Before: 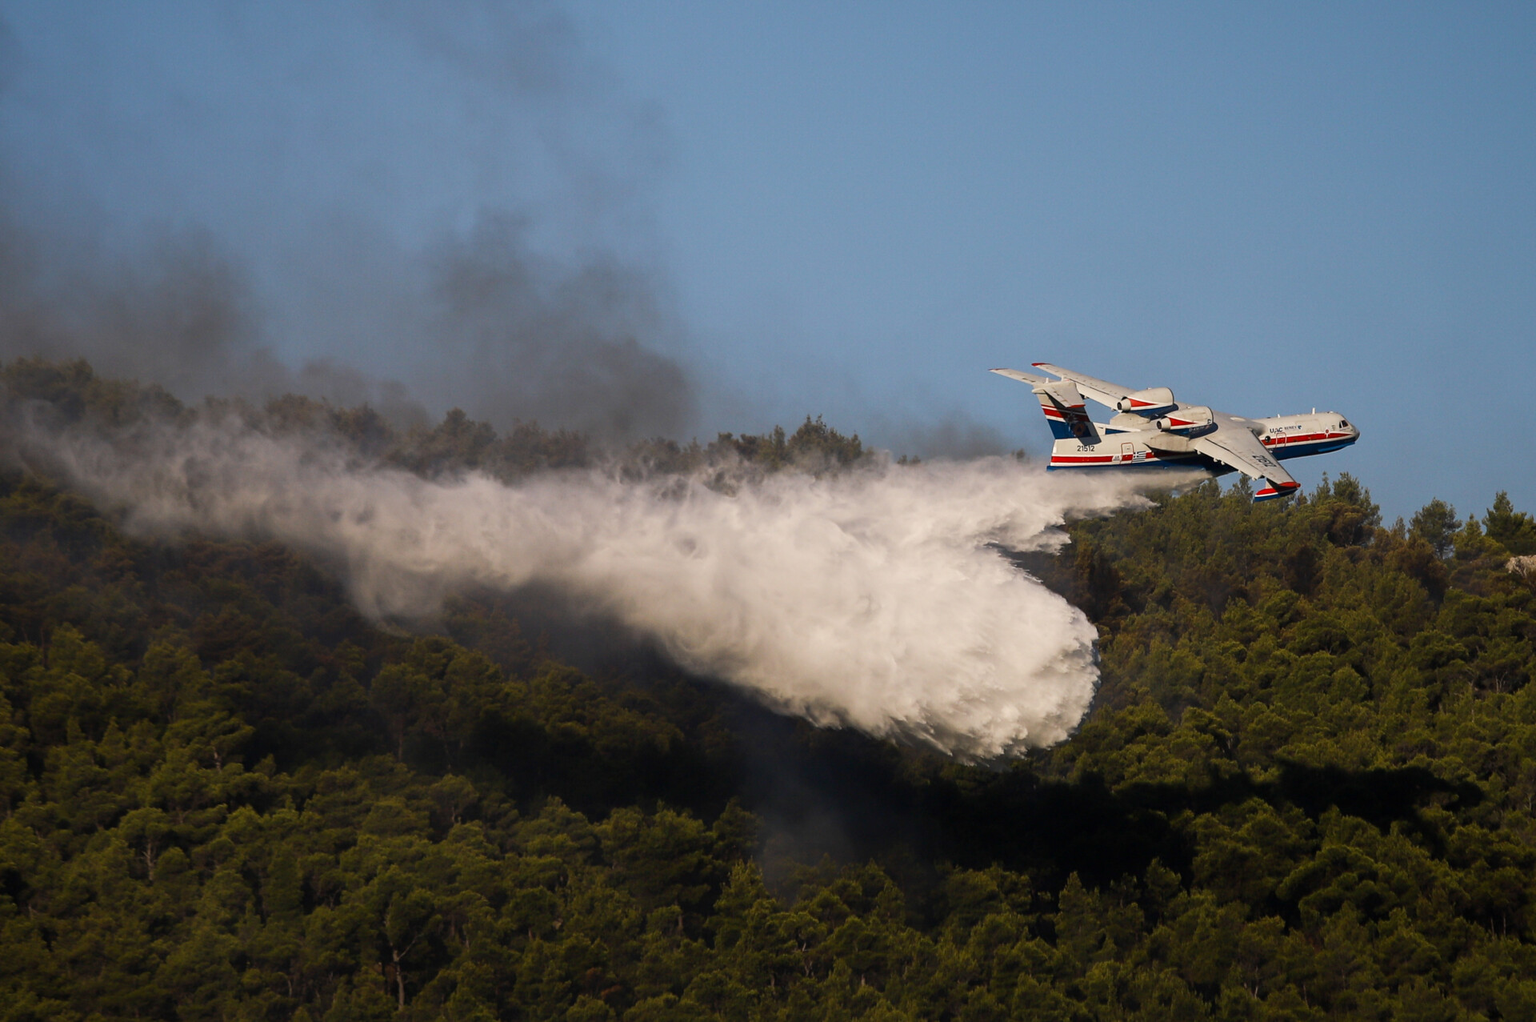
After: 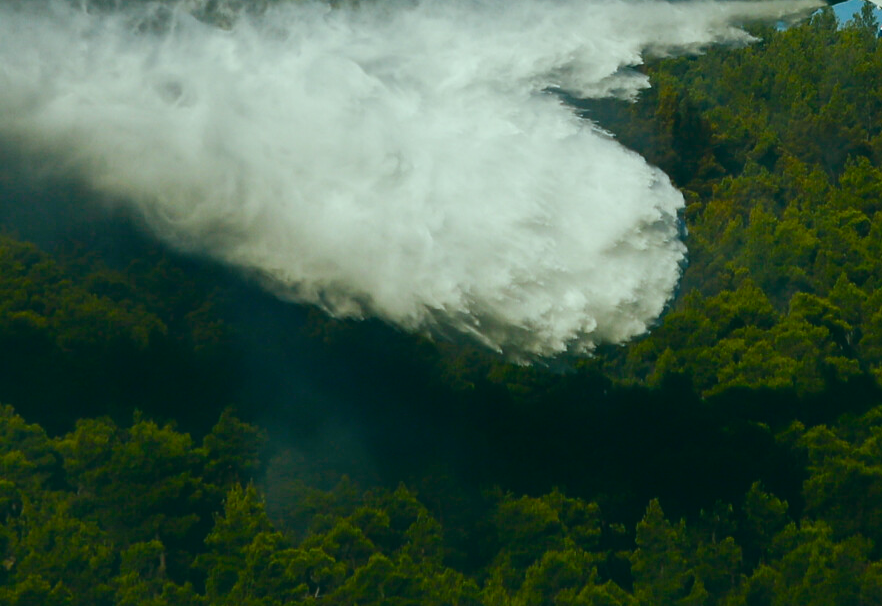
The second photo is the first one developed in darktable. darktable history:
color balance rgb: power › chroma 2.16%, power › hue 168.54°, highlights gain › chroma 4.086%, highlights gain › hue 202.75°, global offset › luminance 0.48%, linear chroma grading › global chroma 15.115%, perceptual saturation grading › global saturation 20%, perceptual saturation grading › highlights -50.136%, perceptual saturation grading › shadows 30.699%
crop: left 35.868%, top 46.303%, right 18.18%, bottom 6.21%
